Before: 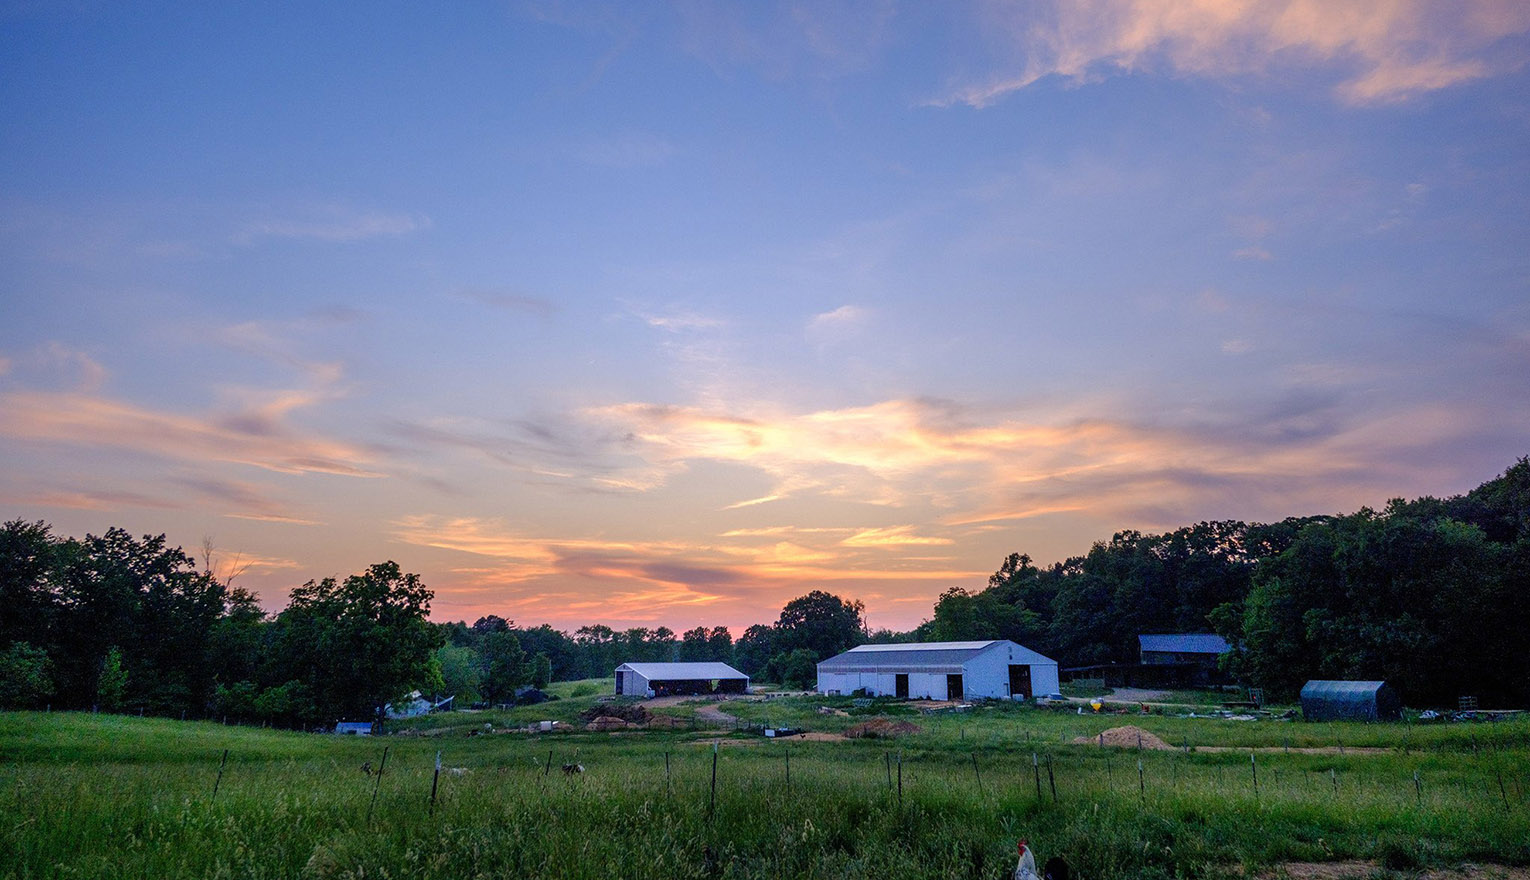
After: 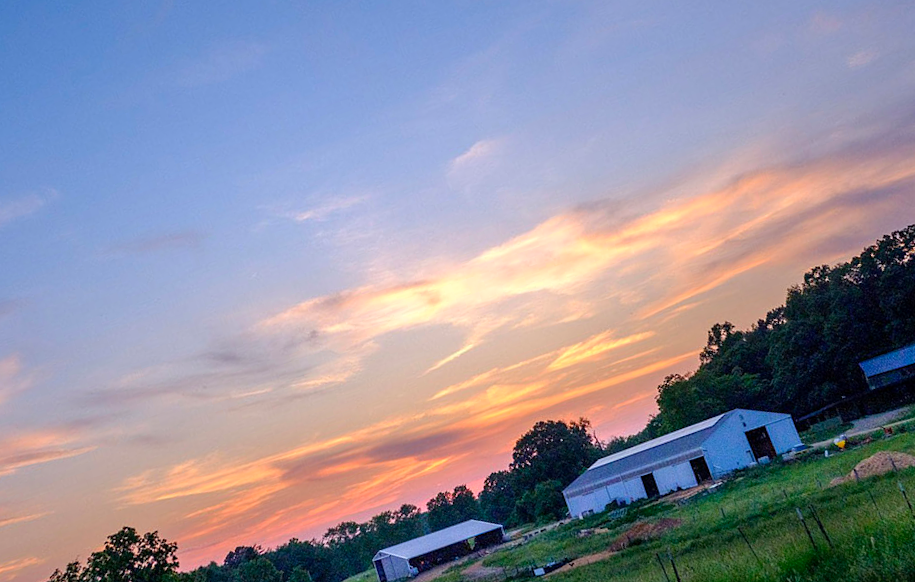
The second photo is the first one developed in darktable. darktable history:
crop and rotate: angle 18.24°, left 6.785%, right 3.876%, bottom 1.122%
exposure: black level correction 0.001, exposure 0.017 EV, compensate highlight preservation false
